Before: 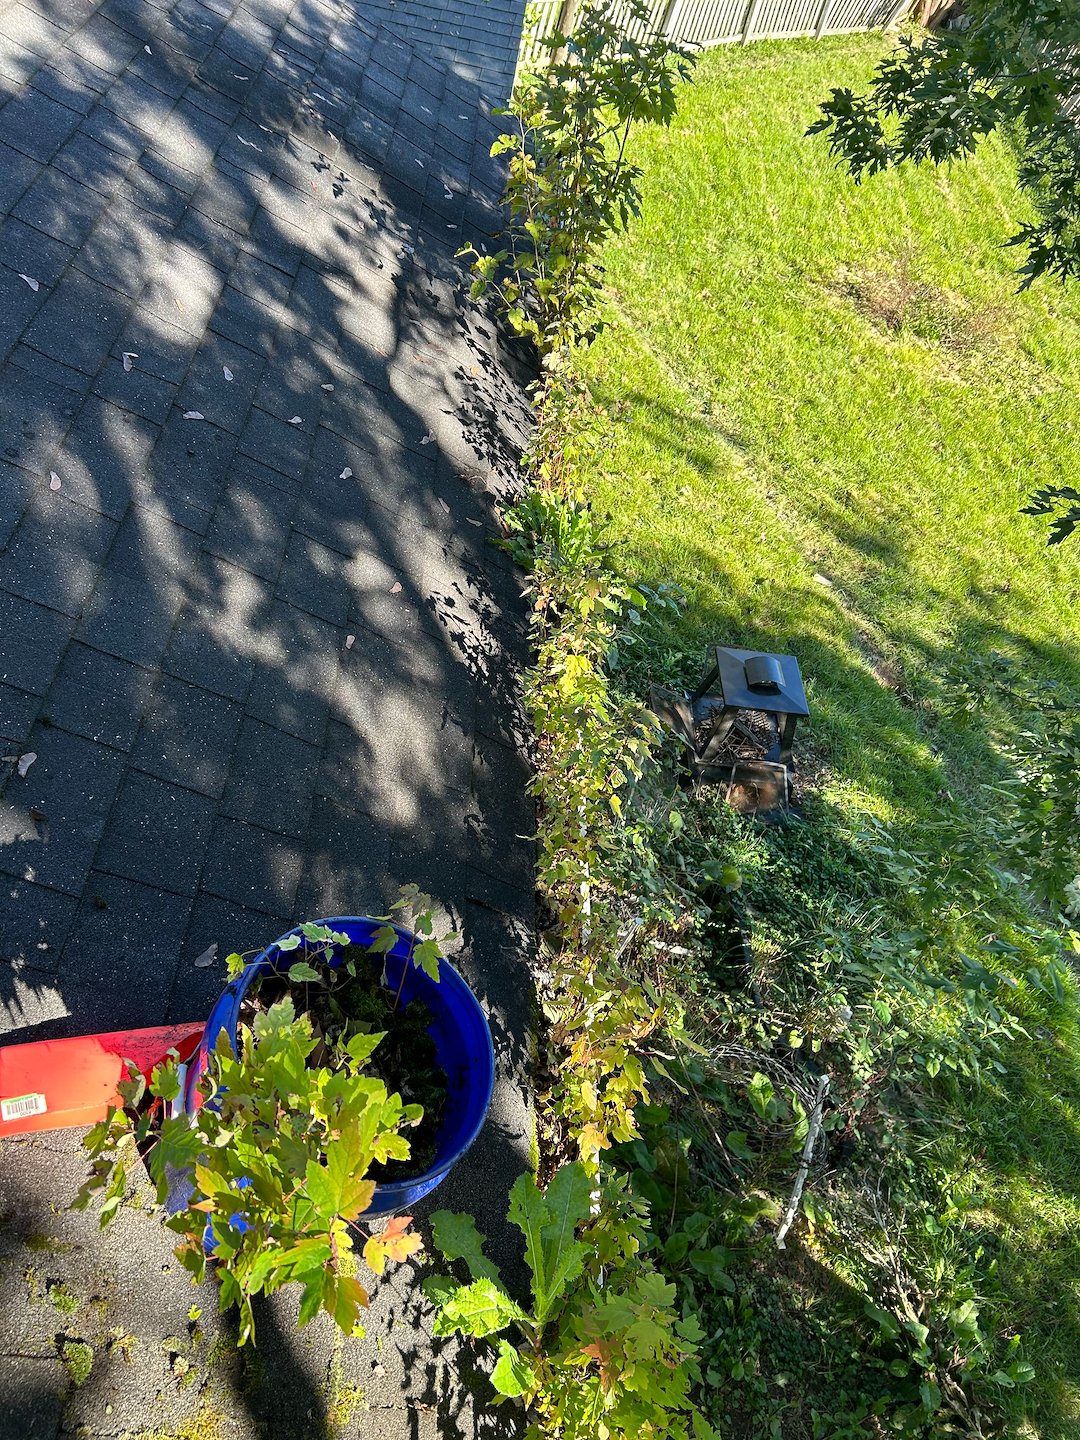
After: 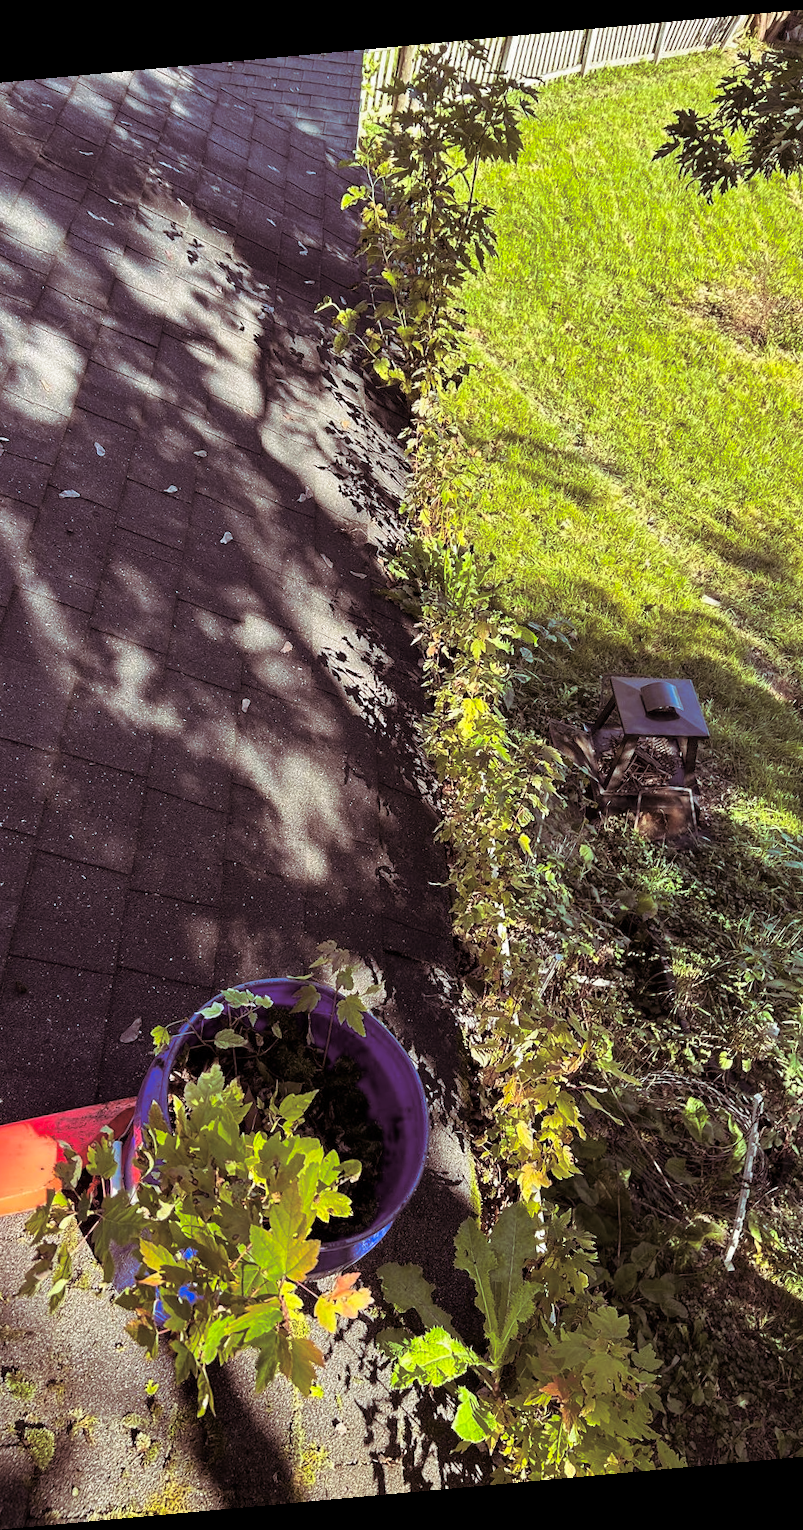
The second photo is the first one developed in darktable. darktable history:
rotate and perspective: rotation -5.2°, automatic cropping off
crop and rotate: left 13.409%, right 19.924%
split-toning: shadows › saturation 0.41, highlights › saturation 0, compress 33.55%
color balance rgb: perceptual saturation grading › global saturation 10%
